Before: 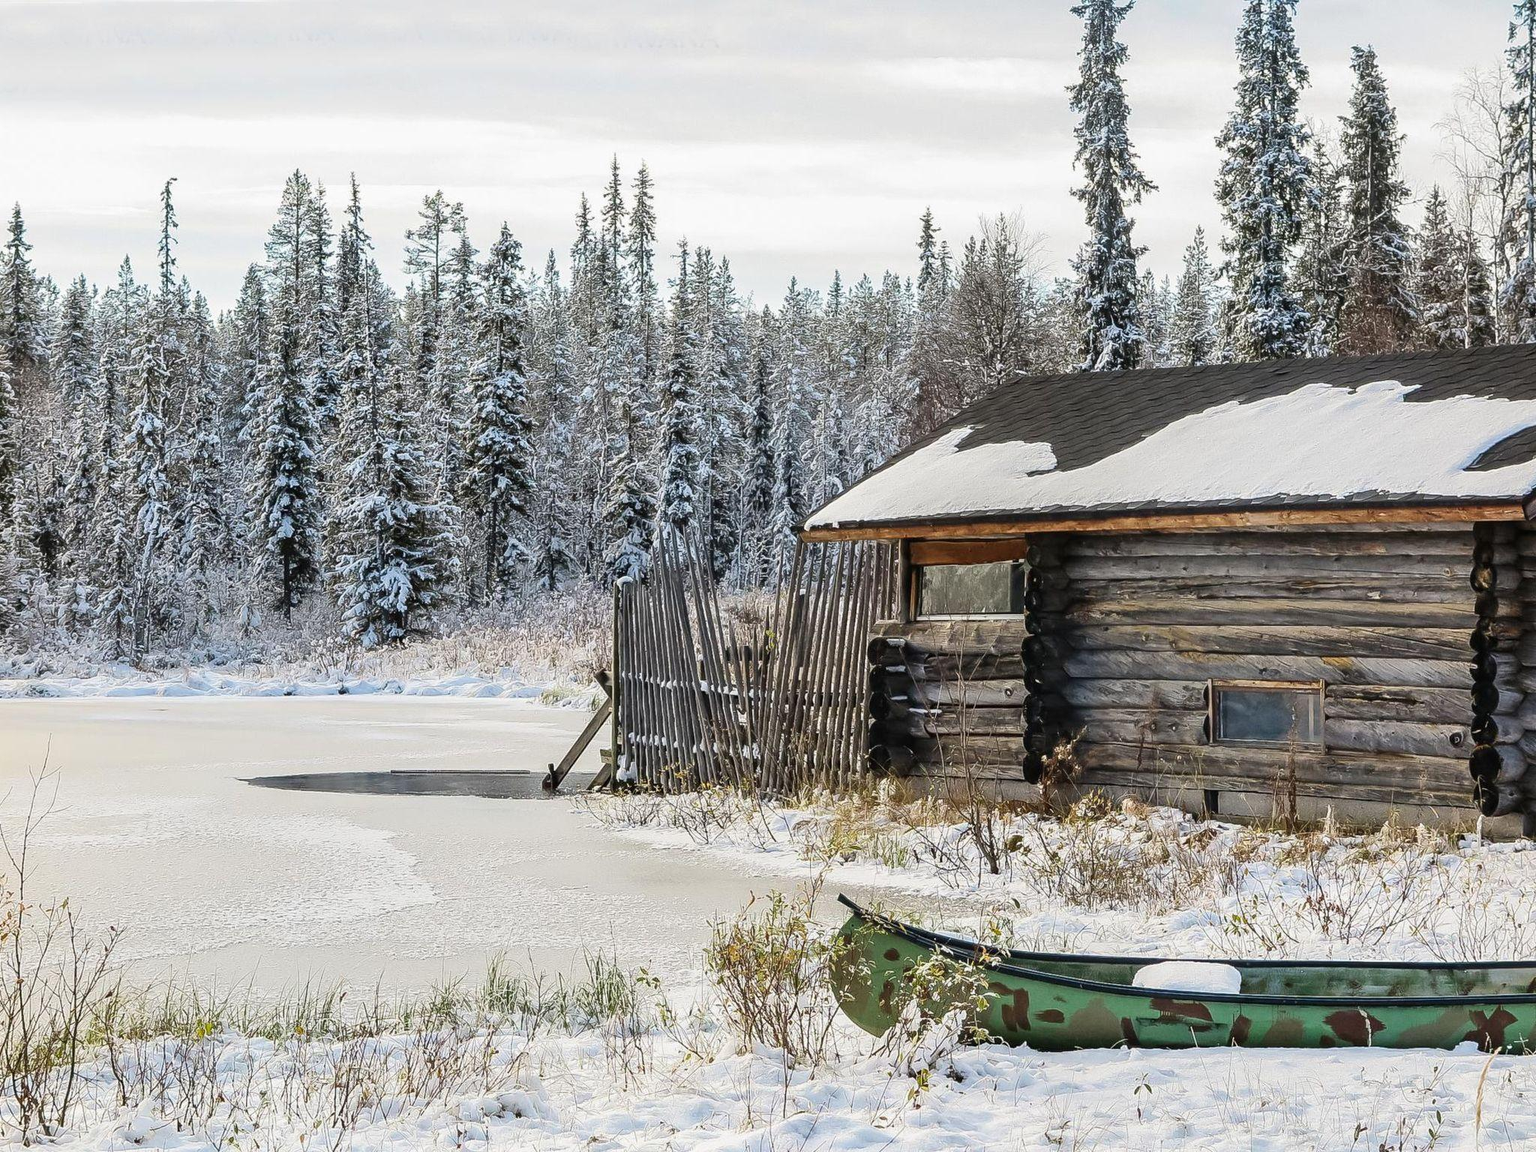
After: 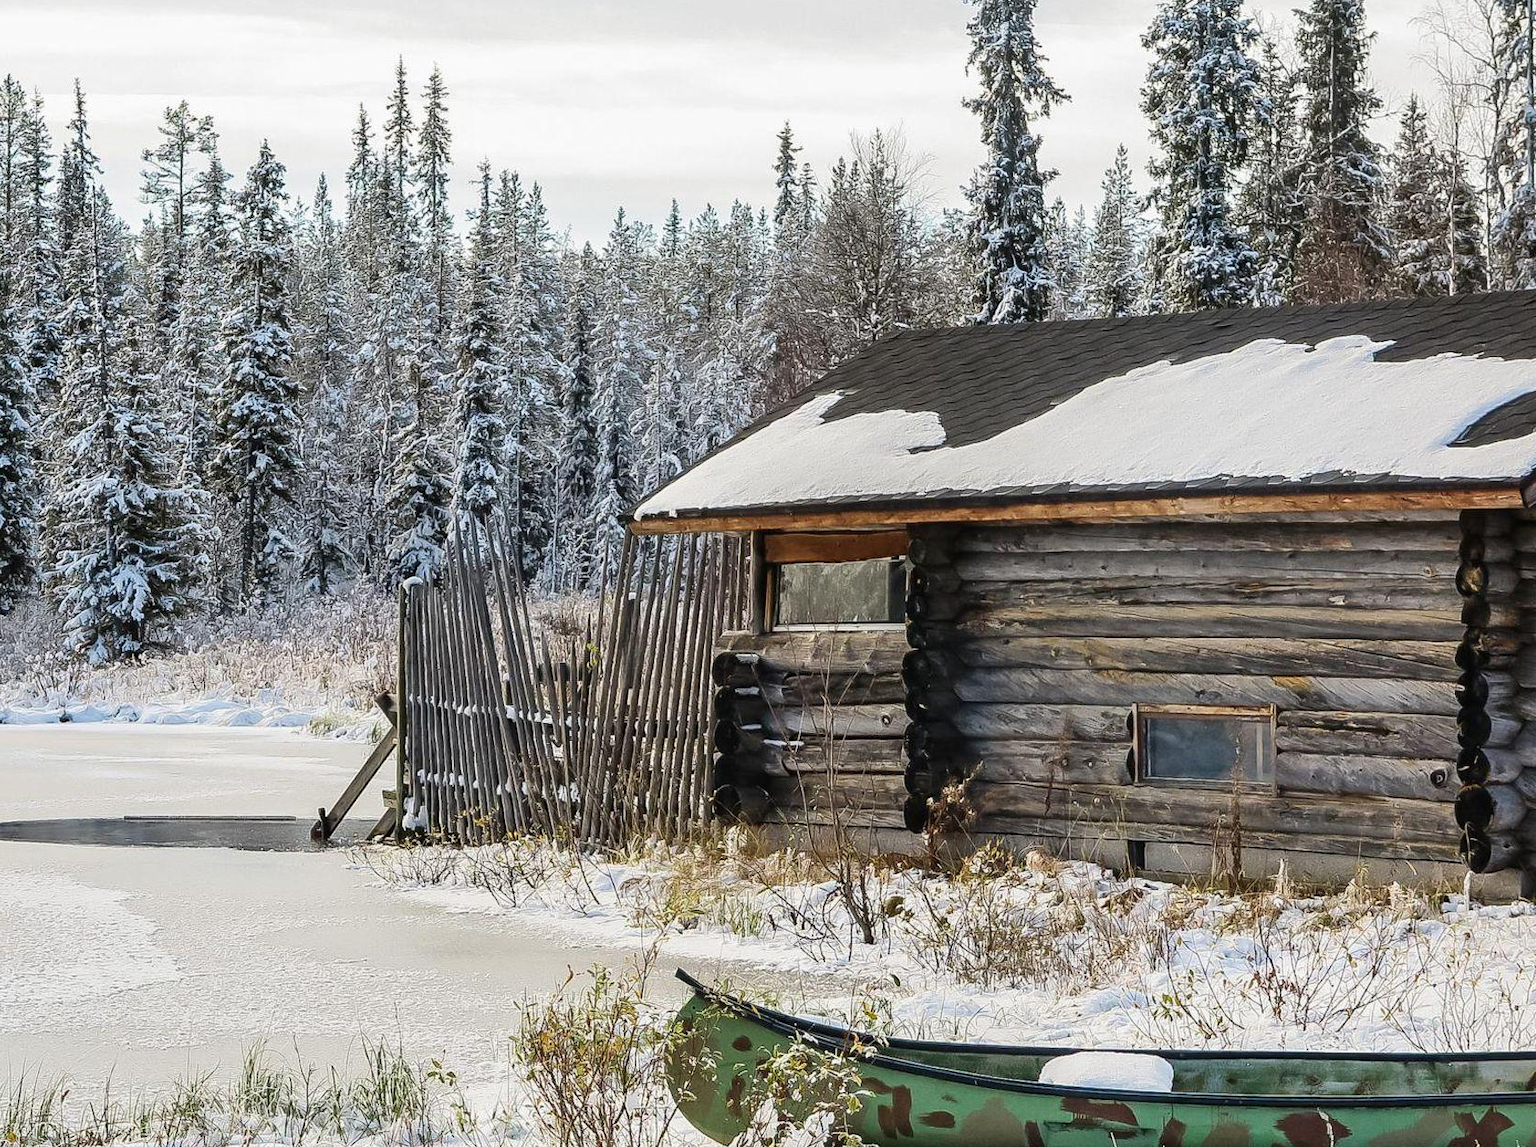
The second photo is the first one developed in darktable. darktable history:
crop: left 18.918%, top 9.445%, right 0.001%, bottom 9.781%
